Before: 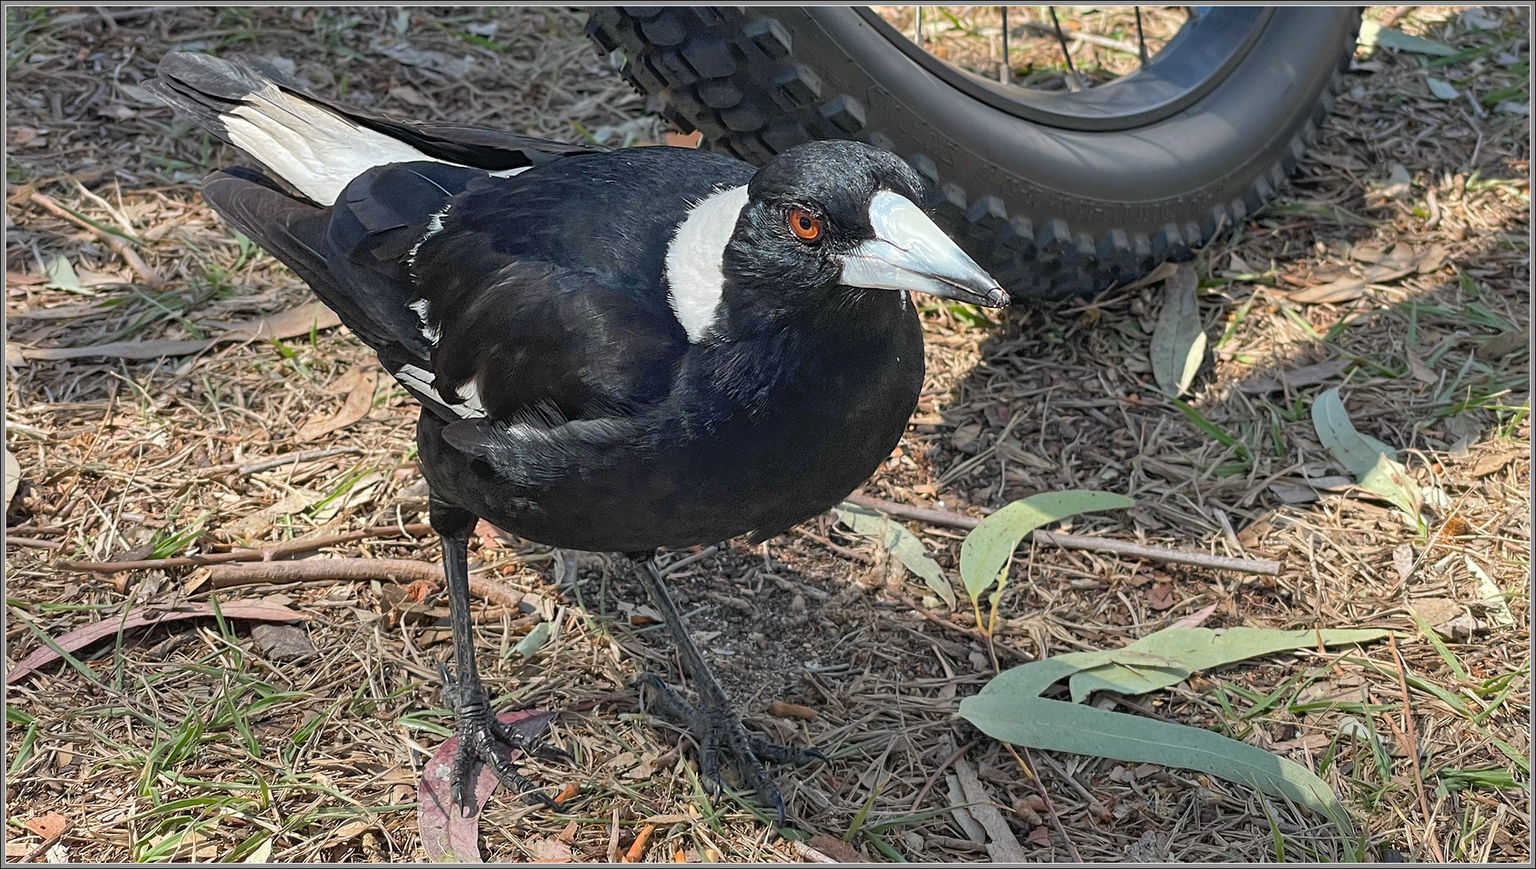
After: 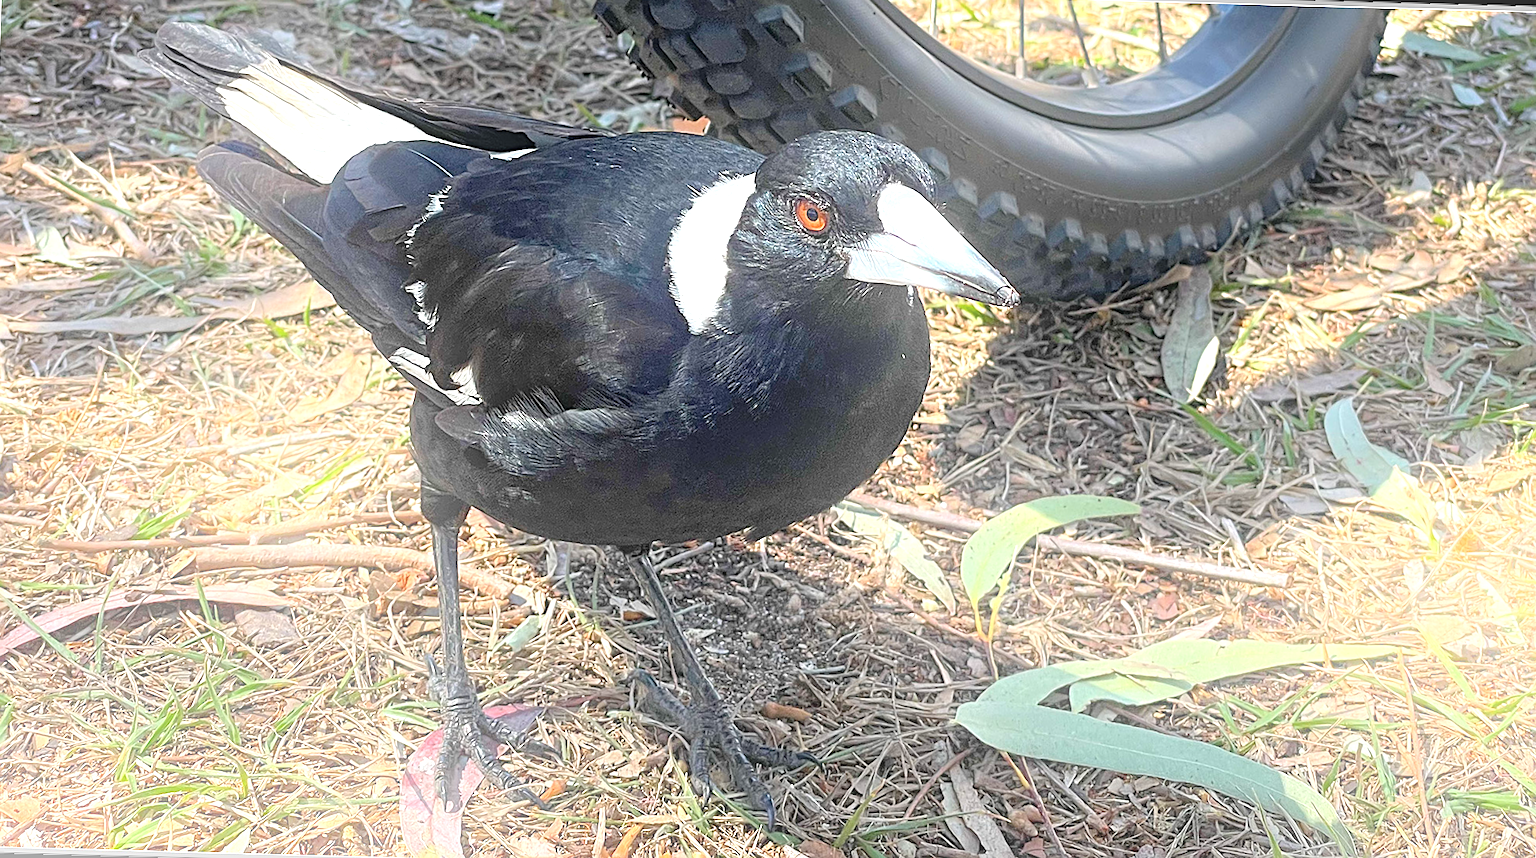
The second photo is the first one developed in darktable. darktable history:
exposure: black level correction 0.001, exposure 0.955 EV, compensate exposure bias true, compensate highlight preservation false
bloom: on, module defaults
rotate and perspective: rotation 1.57°, crop left 0.018, crop right 0.982, crop top 0.039, crop bottom 0.961
sharpen: on, module defaults
